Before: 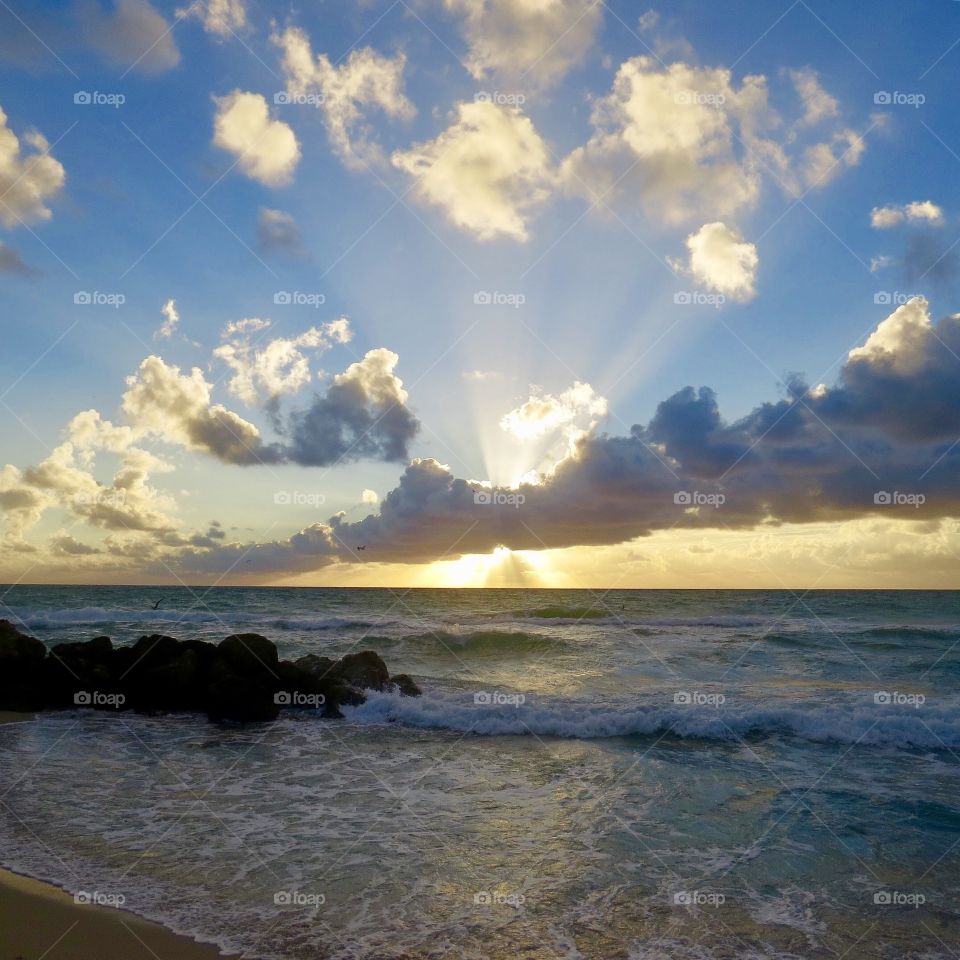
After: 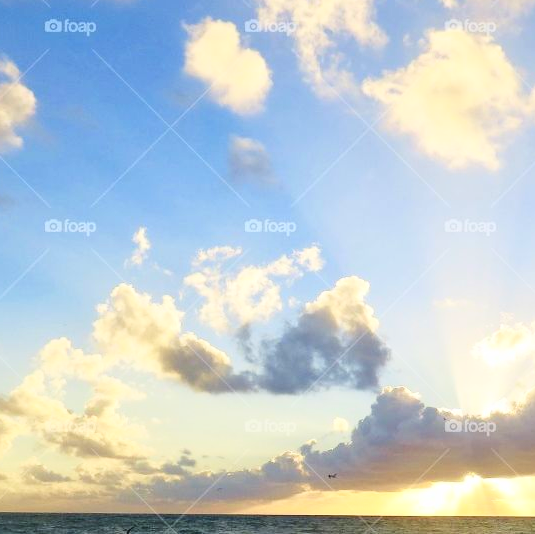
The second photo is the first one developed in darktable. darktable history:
crop and rotate: left 3.028%, top 7.526%, right 41.229%, bottom 36.843%
base curve: curves: ch0 [(0, 0) (0.028, 0.03) (0.121, 0.232) (0.46, 0.748) (0.859, 0.968) (1, 1)]
